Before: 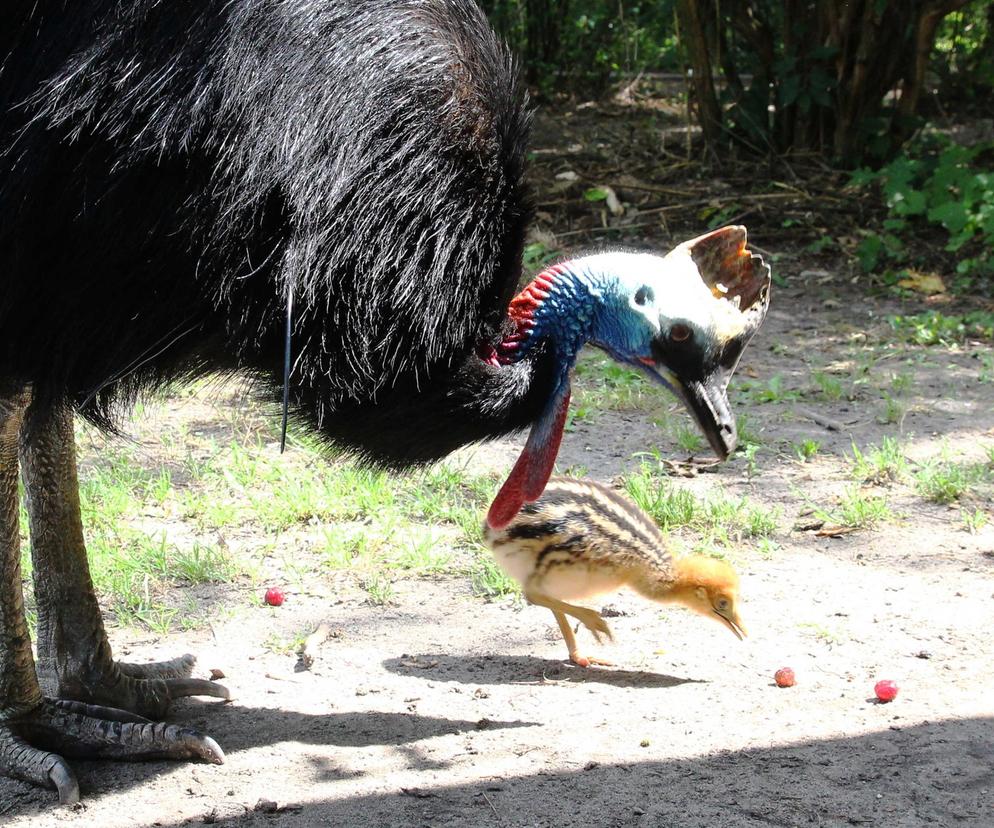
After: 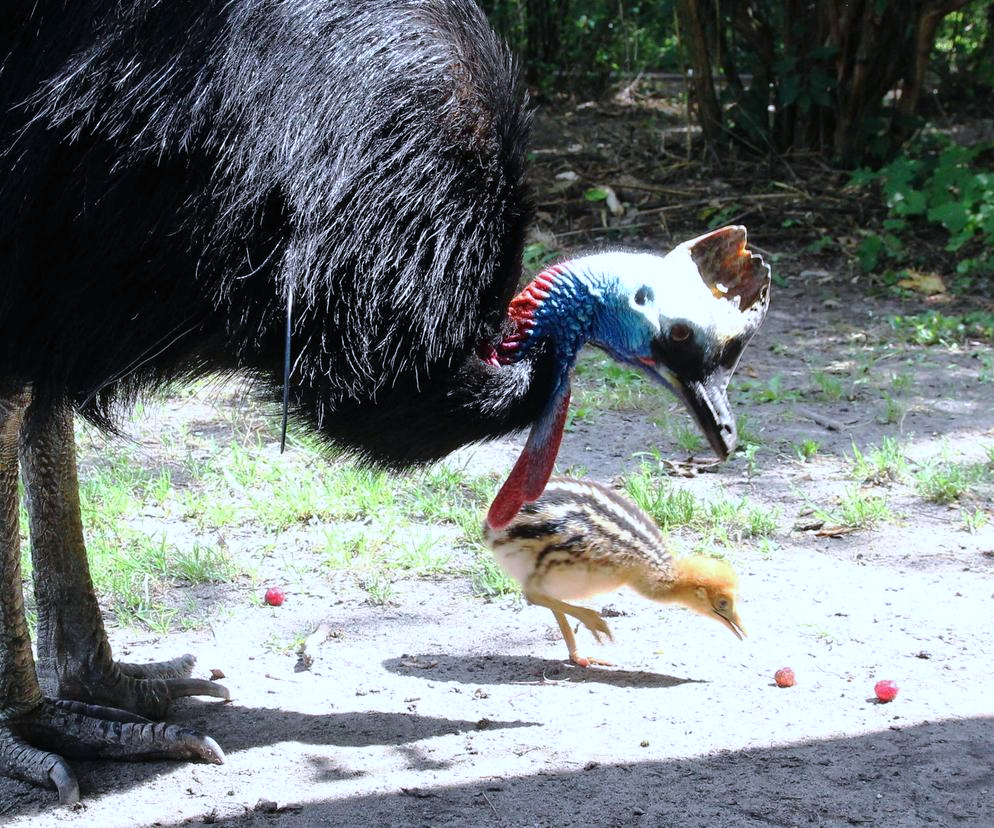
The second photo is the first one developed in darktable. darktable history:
color calibration: illuminant custom, x 0.371, y 0.382, temperature 4282.44 K
